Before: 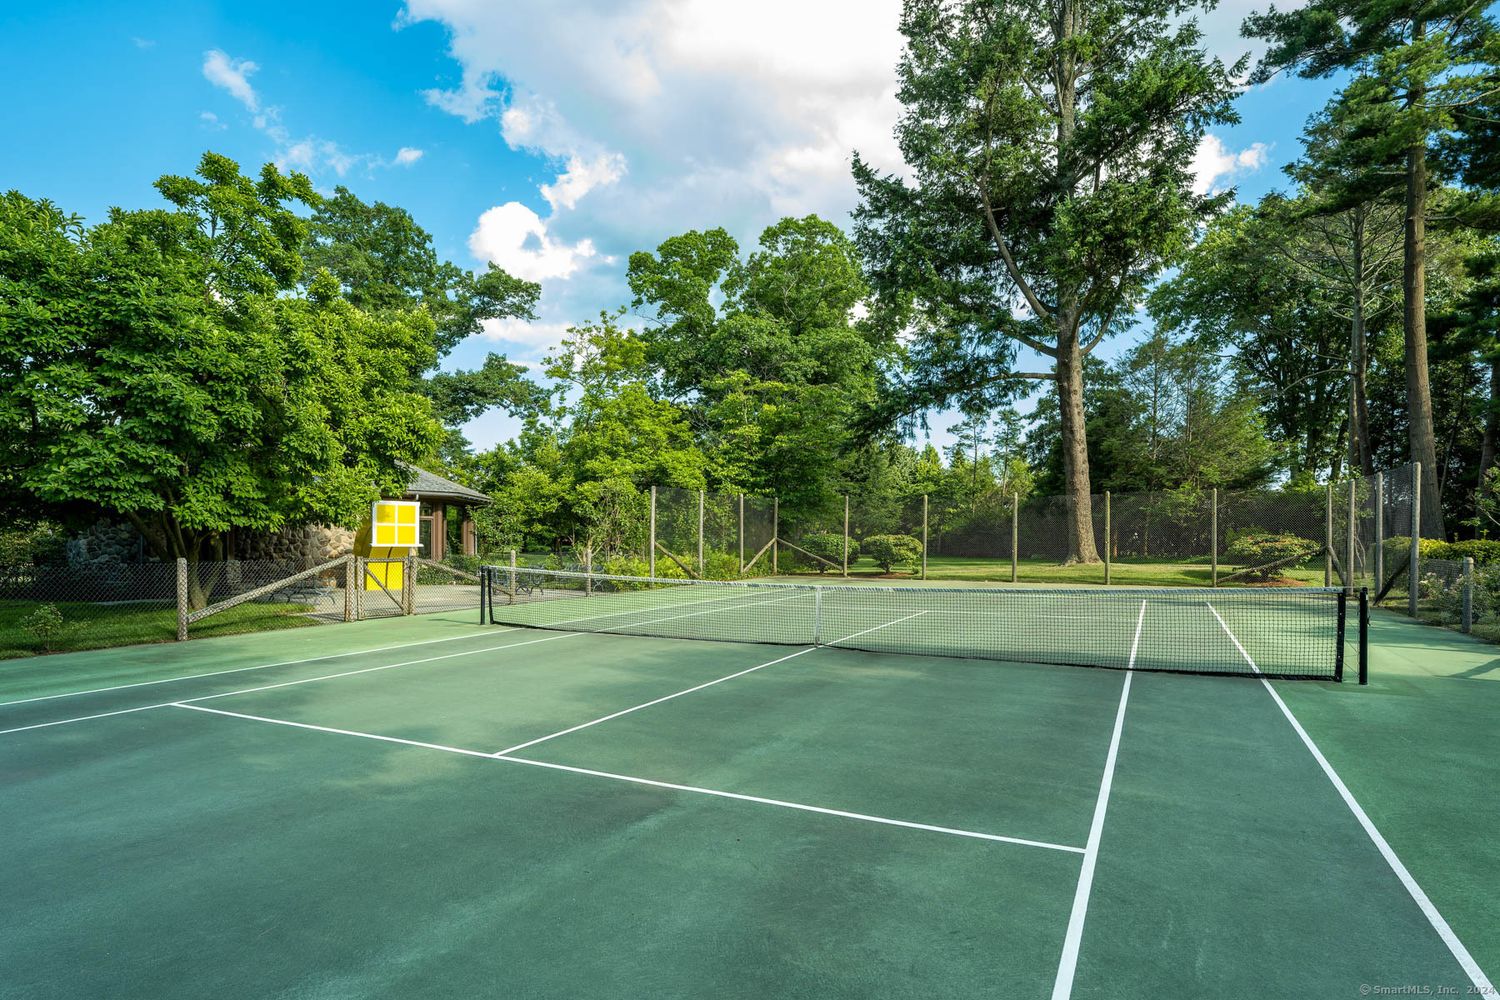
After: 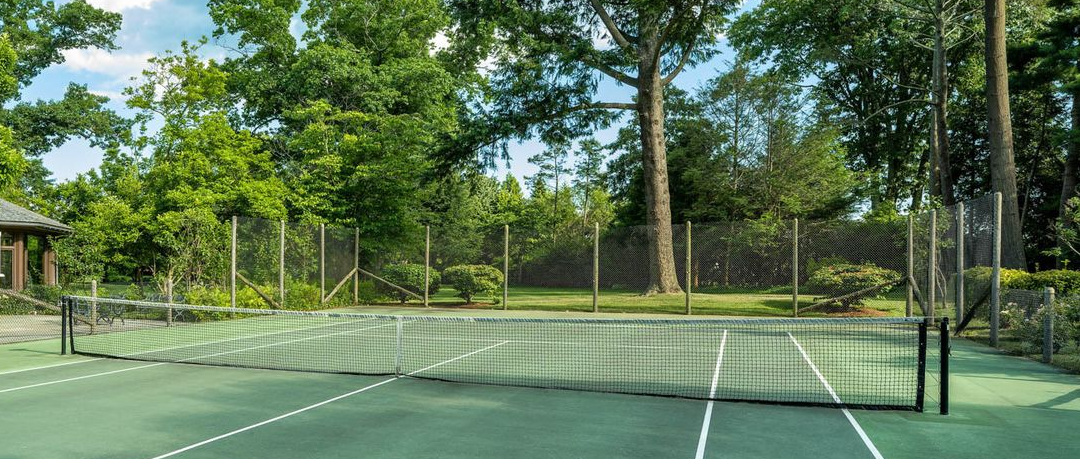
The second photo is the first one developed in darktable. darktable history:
crop and rotate: left 27.938%, top 27.046%, bottom 27.046%
shadows and highlights: shadows 29.61, highlights -30.47, low approximation 0.01, soften with gaussian
